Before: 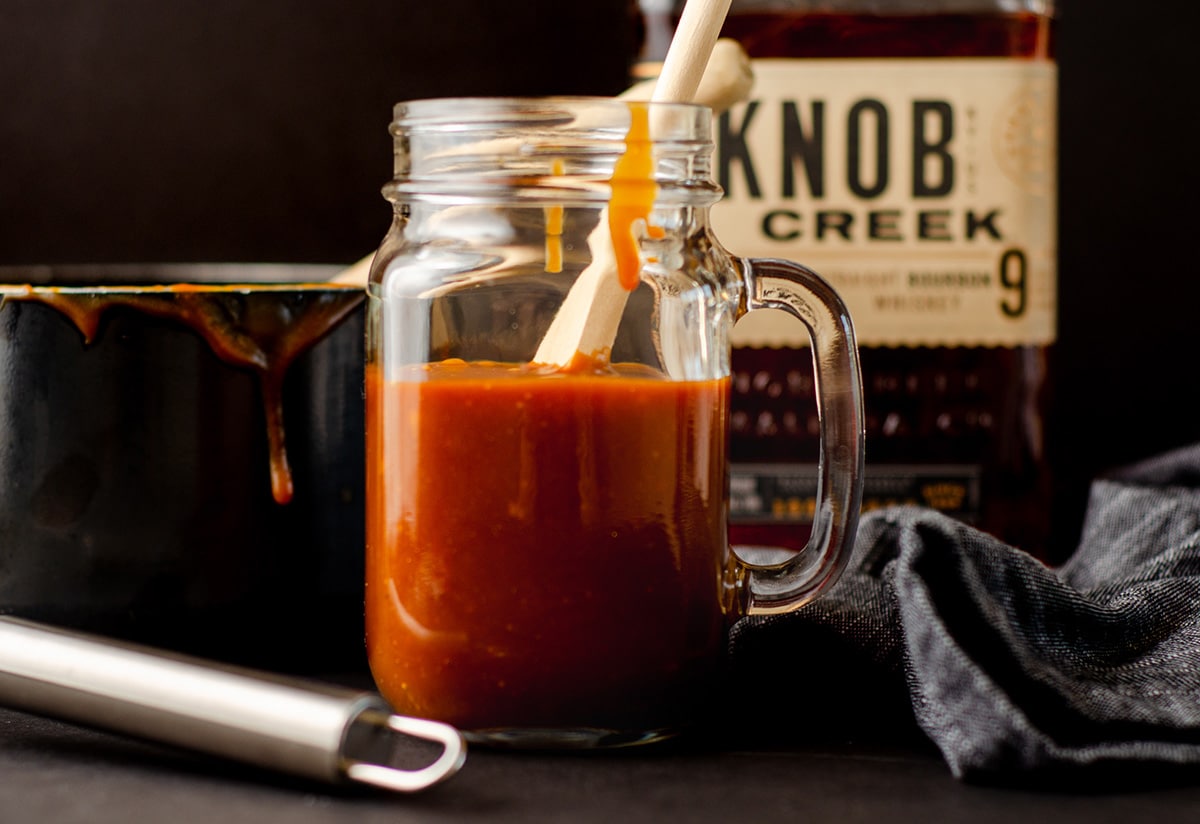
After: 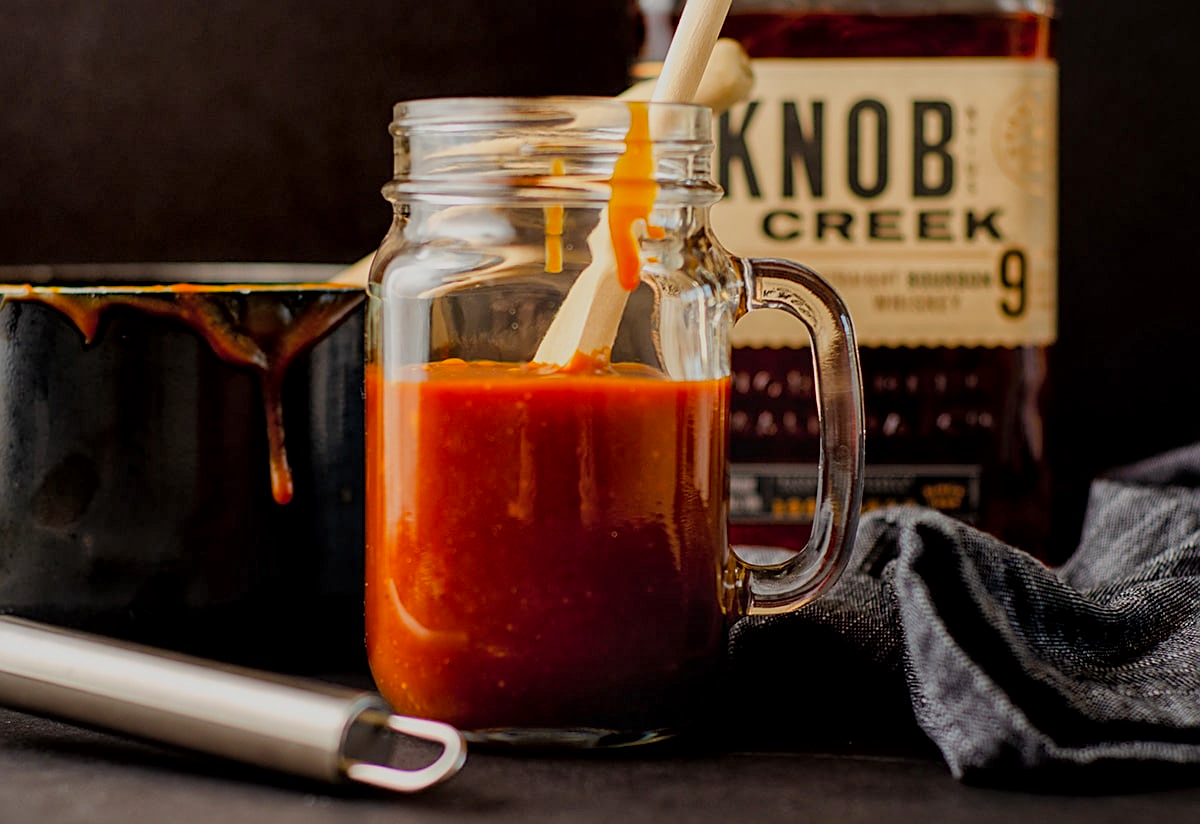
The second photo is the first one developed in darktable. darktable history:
white balance: emerald 1
global tonemap: drago (1, 100), detail 1
contrast brightness saturation: contrast 0.04, saturation 0.16
sharpen: on, module defaults
